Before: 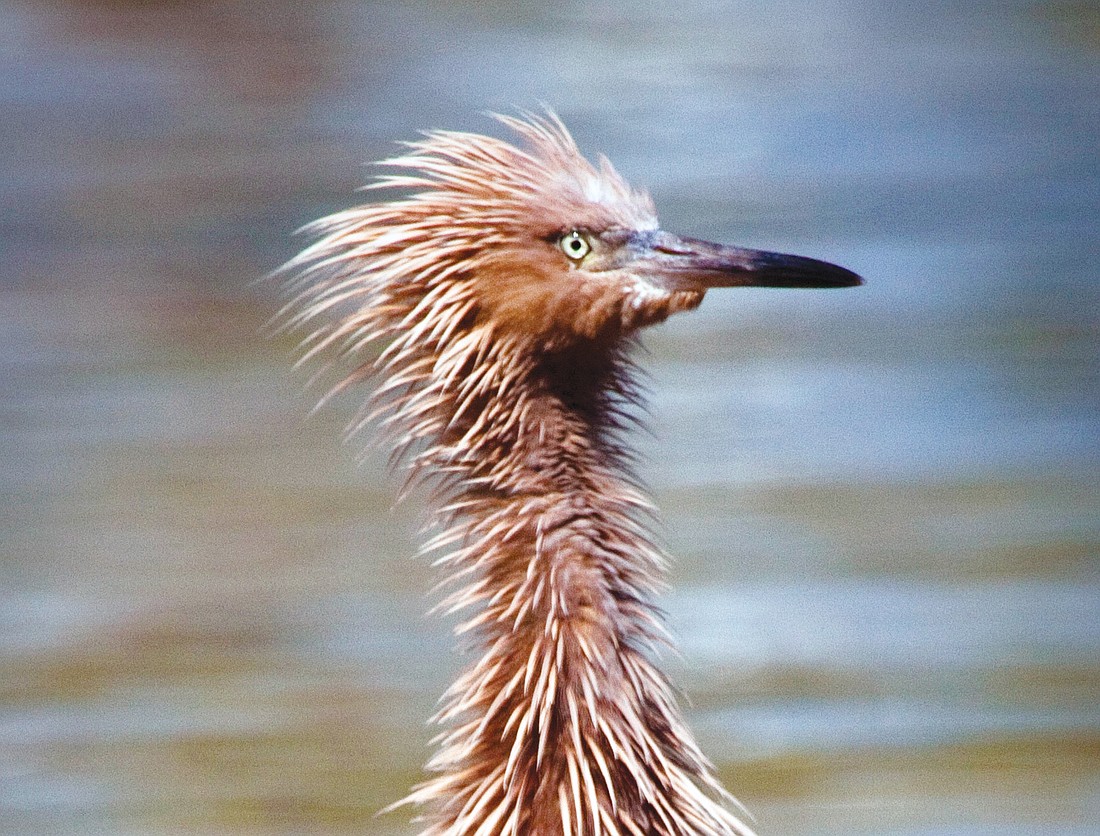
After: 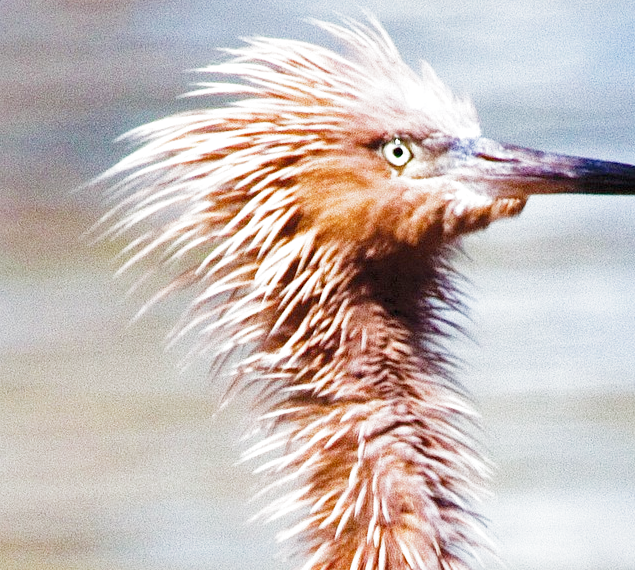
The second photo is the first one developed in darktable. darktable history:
crop: left 16.202%, top 11.208%, right 26.045%, bottom 20.557%
local contrast: mode bilateral grid, contrast 20, coarseness 50, detail 120%, midtone range 0.2
filmic rgb: middle gray luminance 9.23%, black relative exposure -10.55 EV, white relative exposure 3.45 EV, threshold 6 EV, target black luminance 0%, hardness 5.98, latitude 59.69%, contrast 1.087, highlights saturation mix 5%, shadows ↔ highlights balance 29.23%, add noise in highlights 0, preserve chrominance no, color science v3 (2019), use custom middle-gray values true, iterations of high-quality reconstruction 0, contrast in highlights soft, enable highlight reconstruction true
